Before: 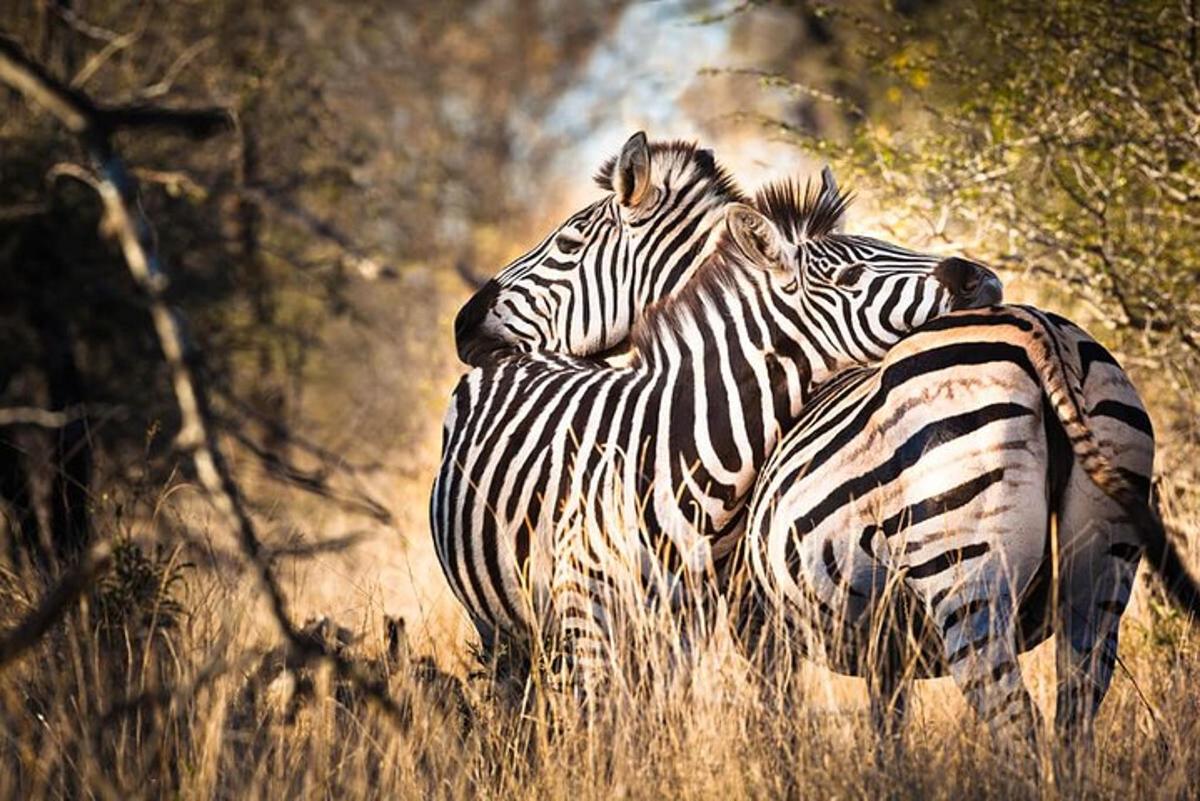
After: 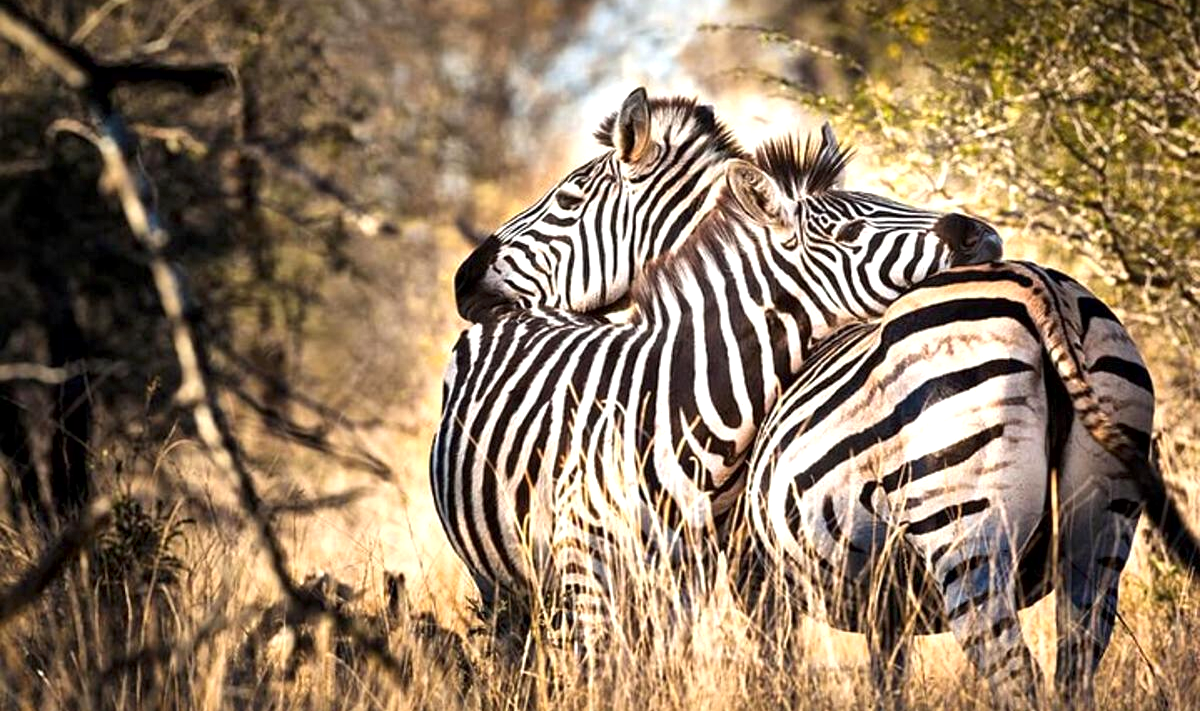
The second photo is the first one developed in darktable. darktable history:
local contrast: mode bilateral grid, contrast 26, coarseness 60, detail 151%, midtone range 0.2
exposure: black level correction 0, exposure 0.3 EV, compensate exposure bias true, compensate highlight preservation false
crop and rotate: top 5.522%, bottom 5.677%
tone equalizer: on, module defaults
